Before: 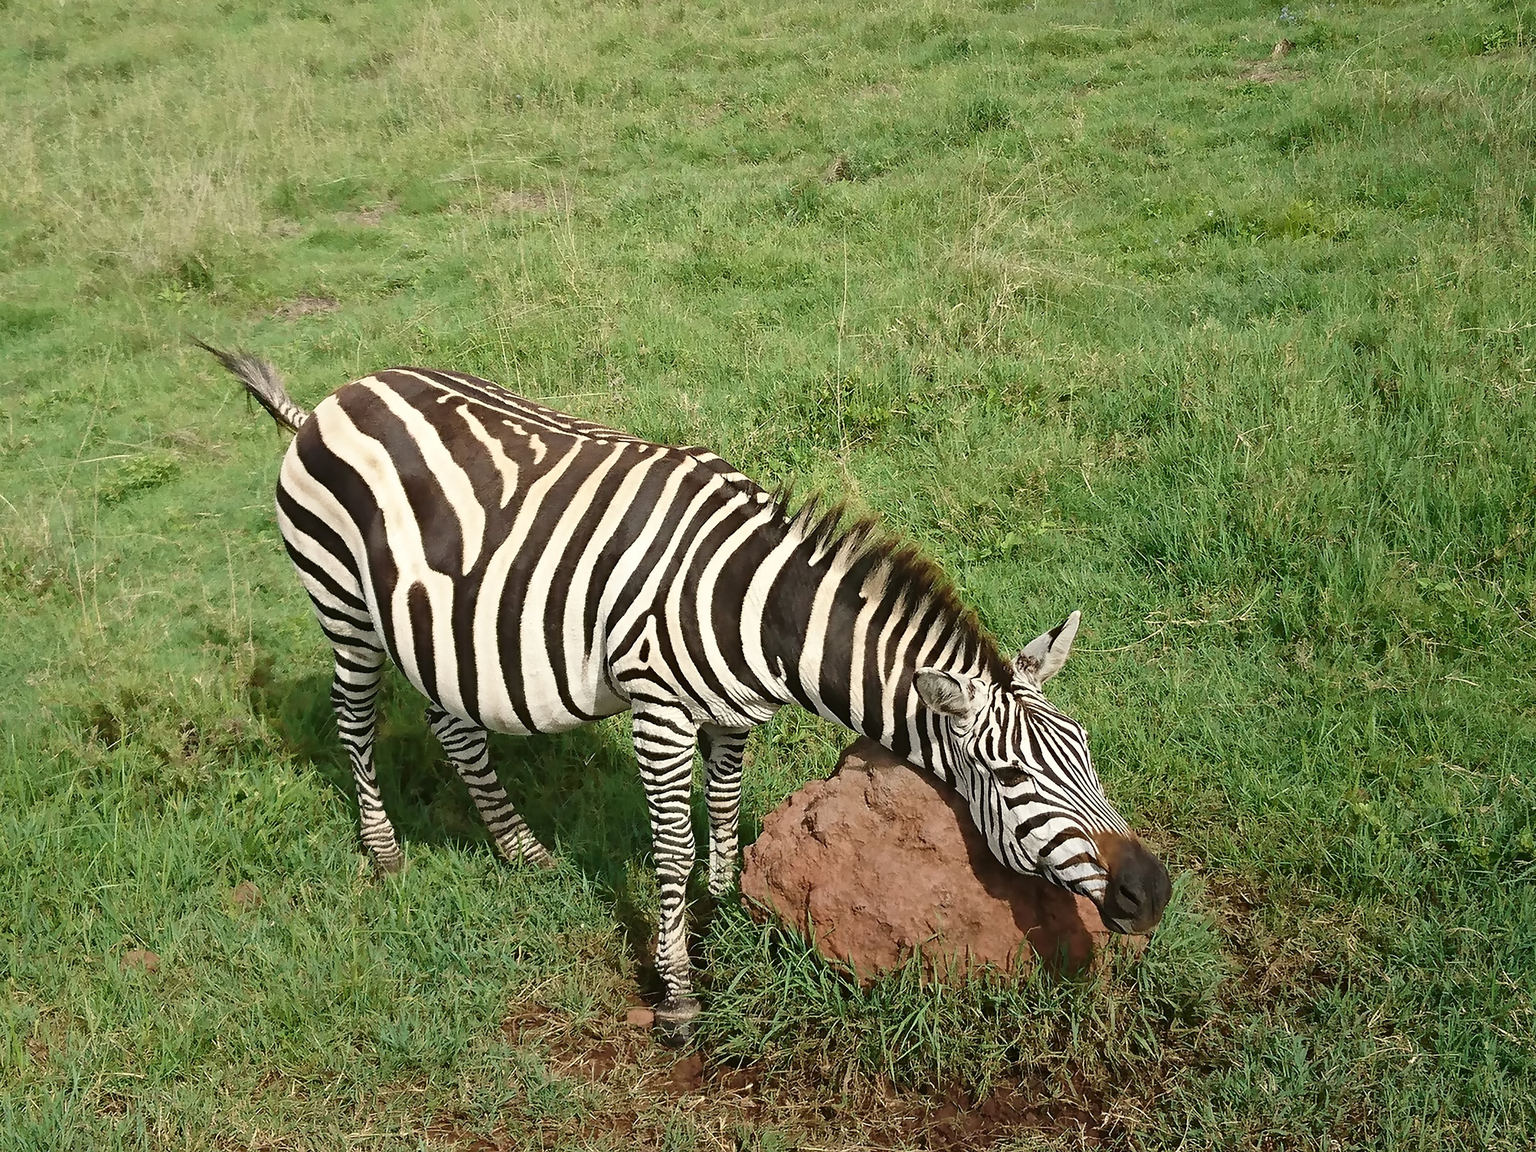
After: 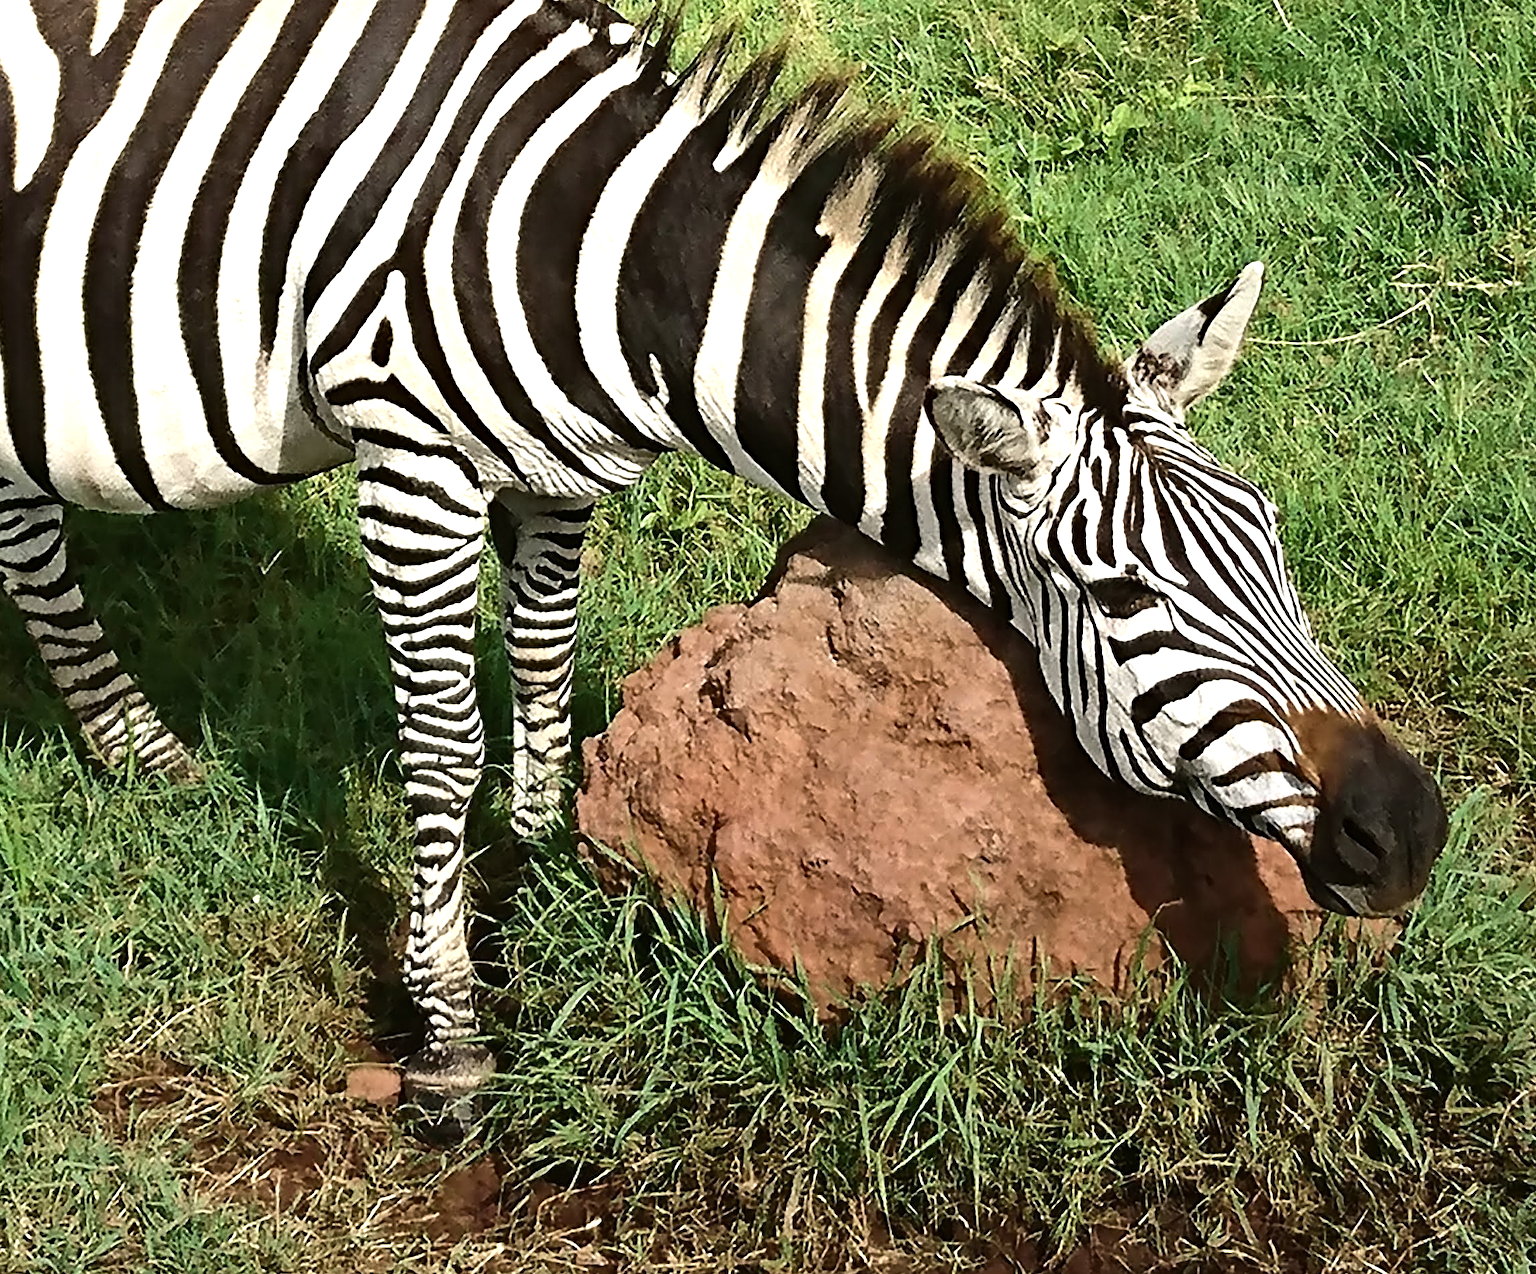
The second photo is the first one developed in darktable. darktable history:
tone equalizer: -8 EV -0.75 EV, -7 EV -0.7 EV, -6 EV -0.6 EV, -5 EV -0.4 EV, -3 EV 0.4 EV, -2 EV 0.6 EV, -1 EV 0.7 EV, +0 EV 0.75 EV, edges refinement/feathering 500, mask exposure compensation -1.57 EV, preserve details no
crop: left 29.672%, top 41.786%, right 20.851%, bottom 3.487%
haze removal: compatibility mode true, adaptive false
